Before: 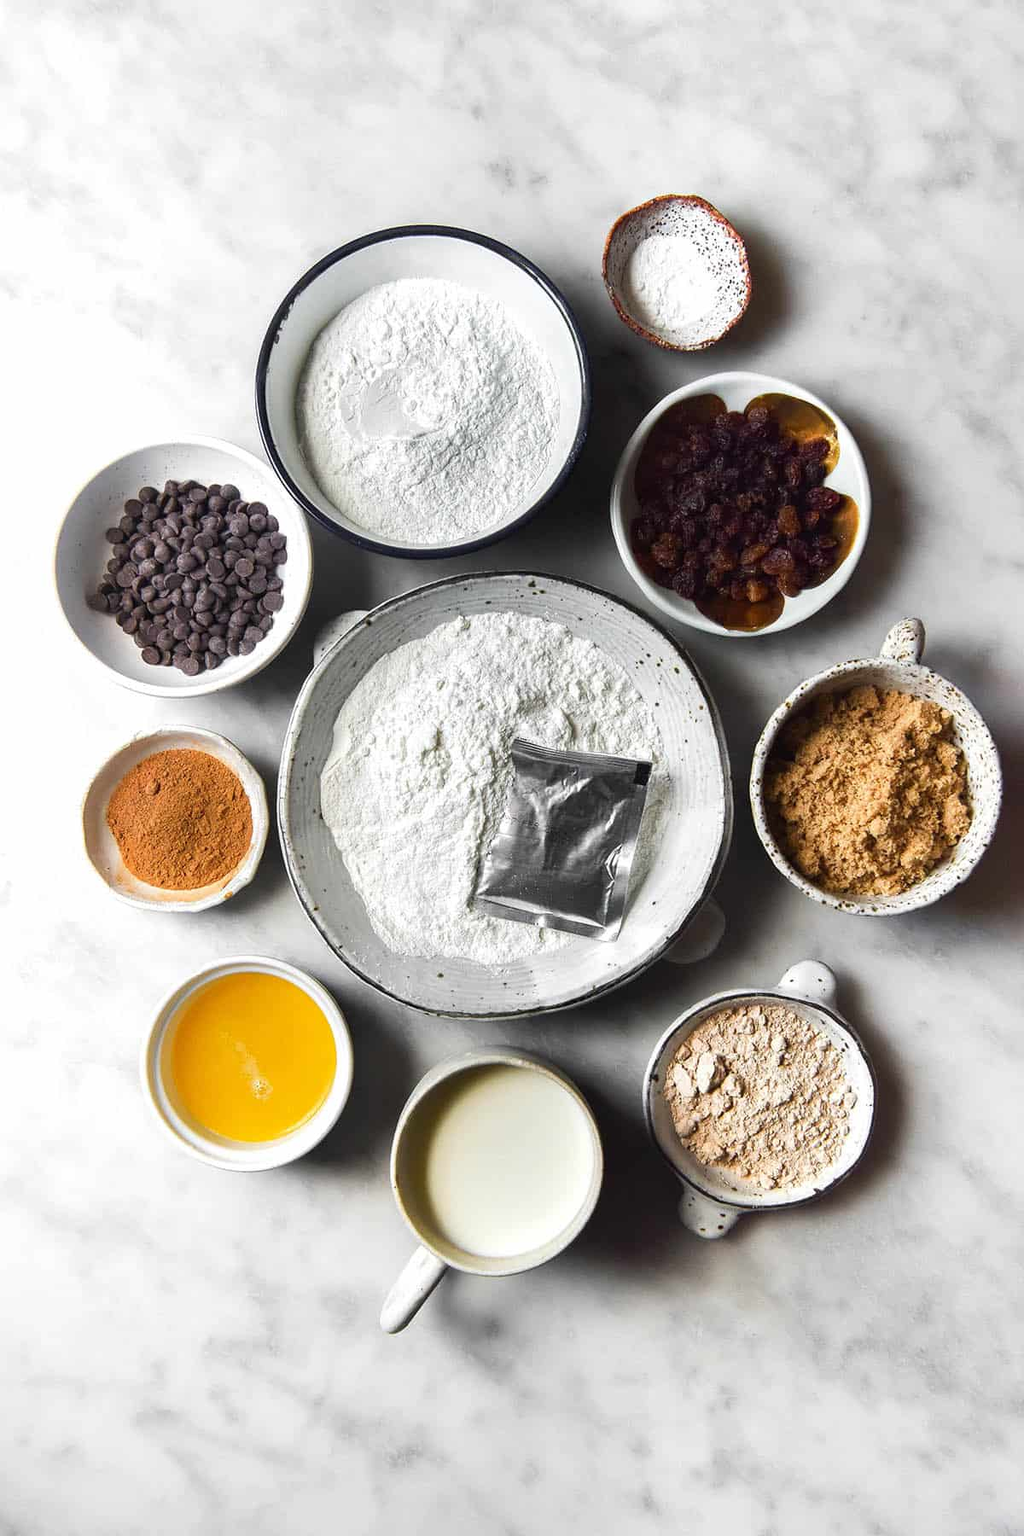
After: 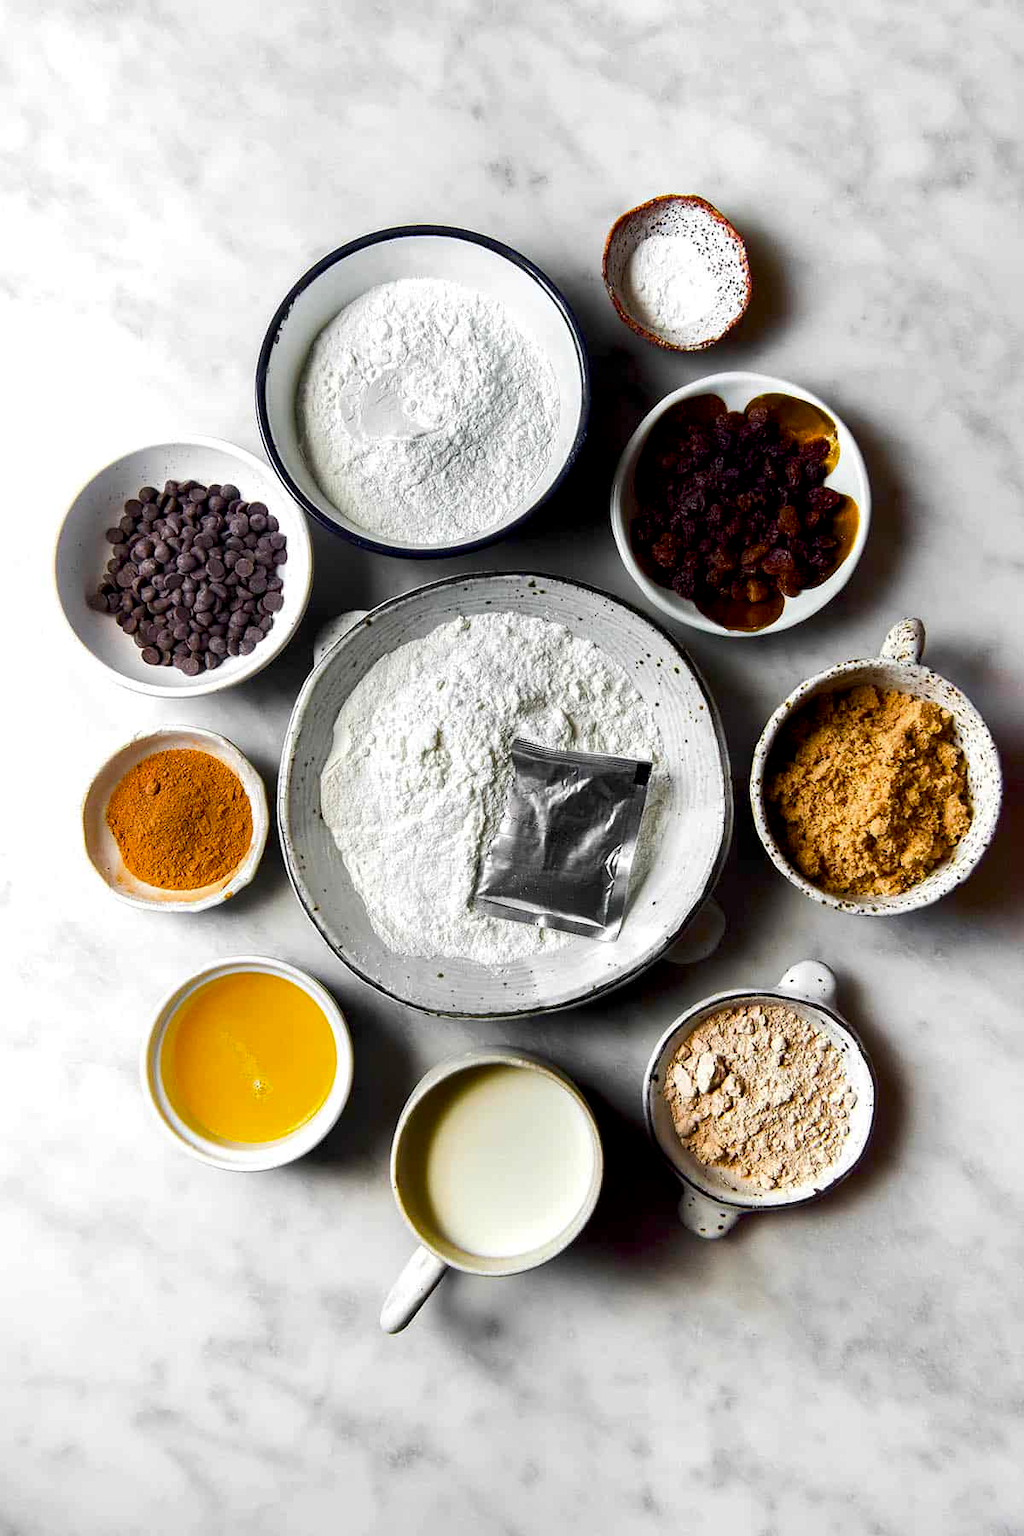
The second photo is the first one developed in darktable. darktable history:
exposure: black level correction 0.01, exposure 0.012 EV, compensate highlight preservation false
contrast brightness saturation: brightness -0.089
color balance rgb: perceptual saturation grading › global saturation 19.337%, global vibrance 20%
tone equalizer: smoothing diameter 24.92%, edges refinement/feathering 13.52, preserve details guided filter
